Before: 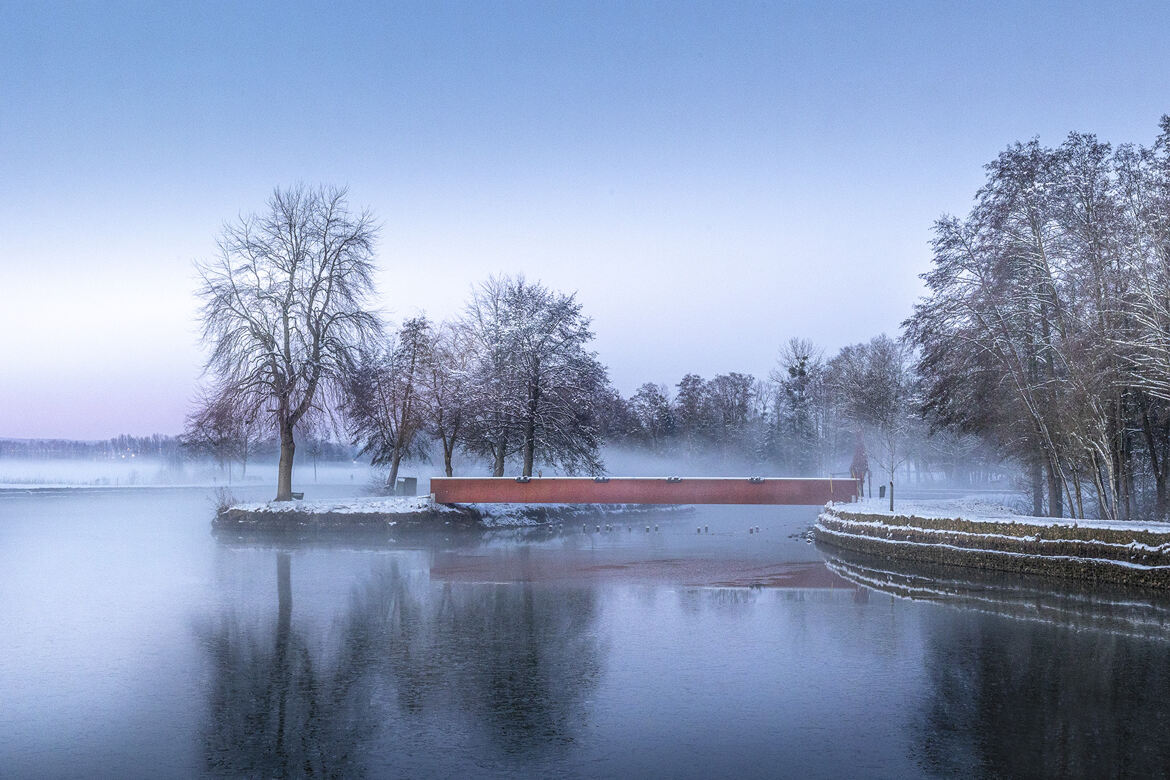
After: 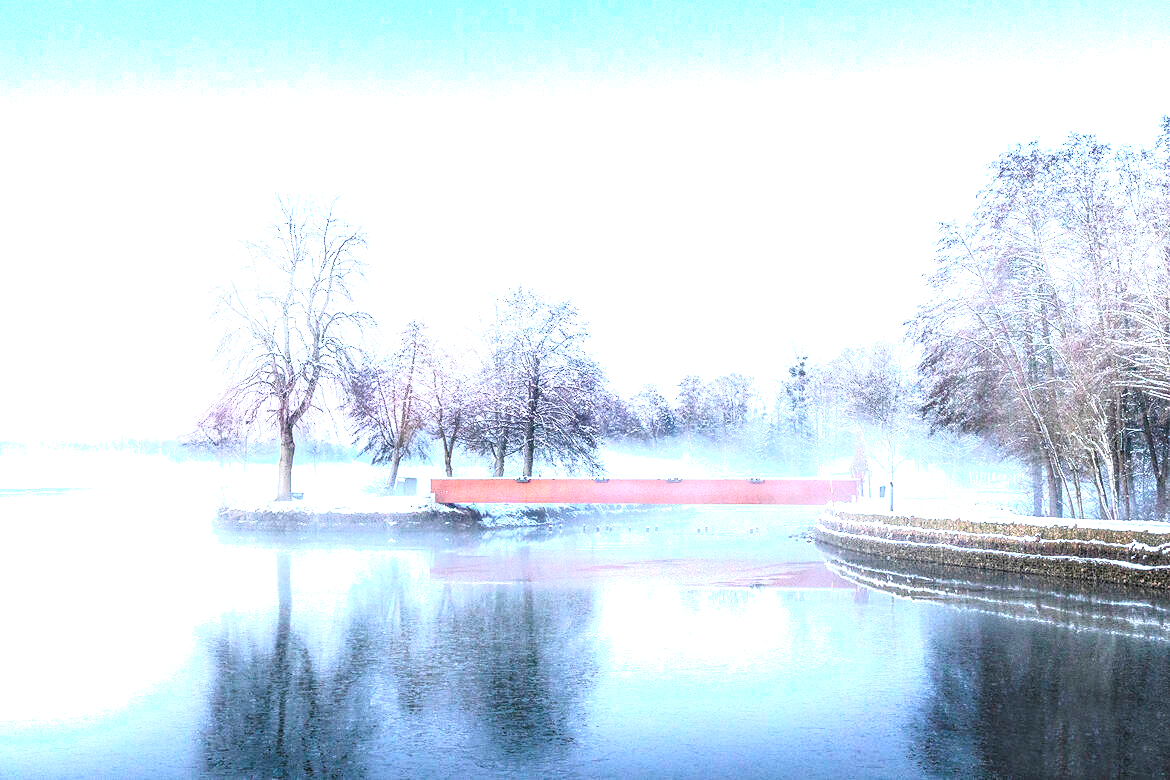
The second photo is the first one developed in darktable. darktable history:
shadows and highlights: shadows 0.445, highlights 41.38
exposure: black level correction 0, exposure 1.989 EV, compensate highlight preservation false
